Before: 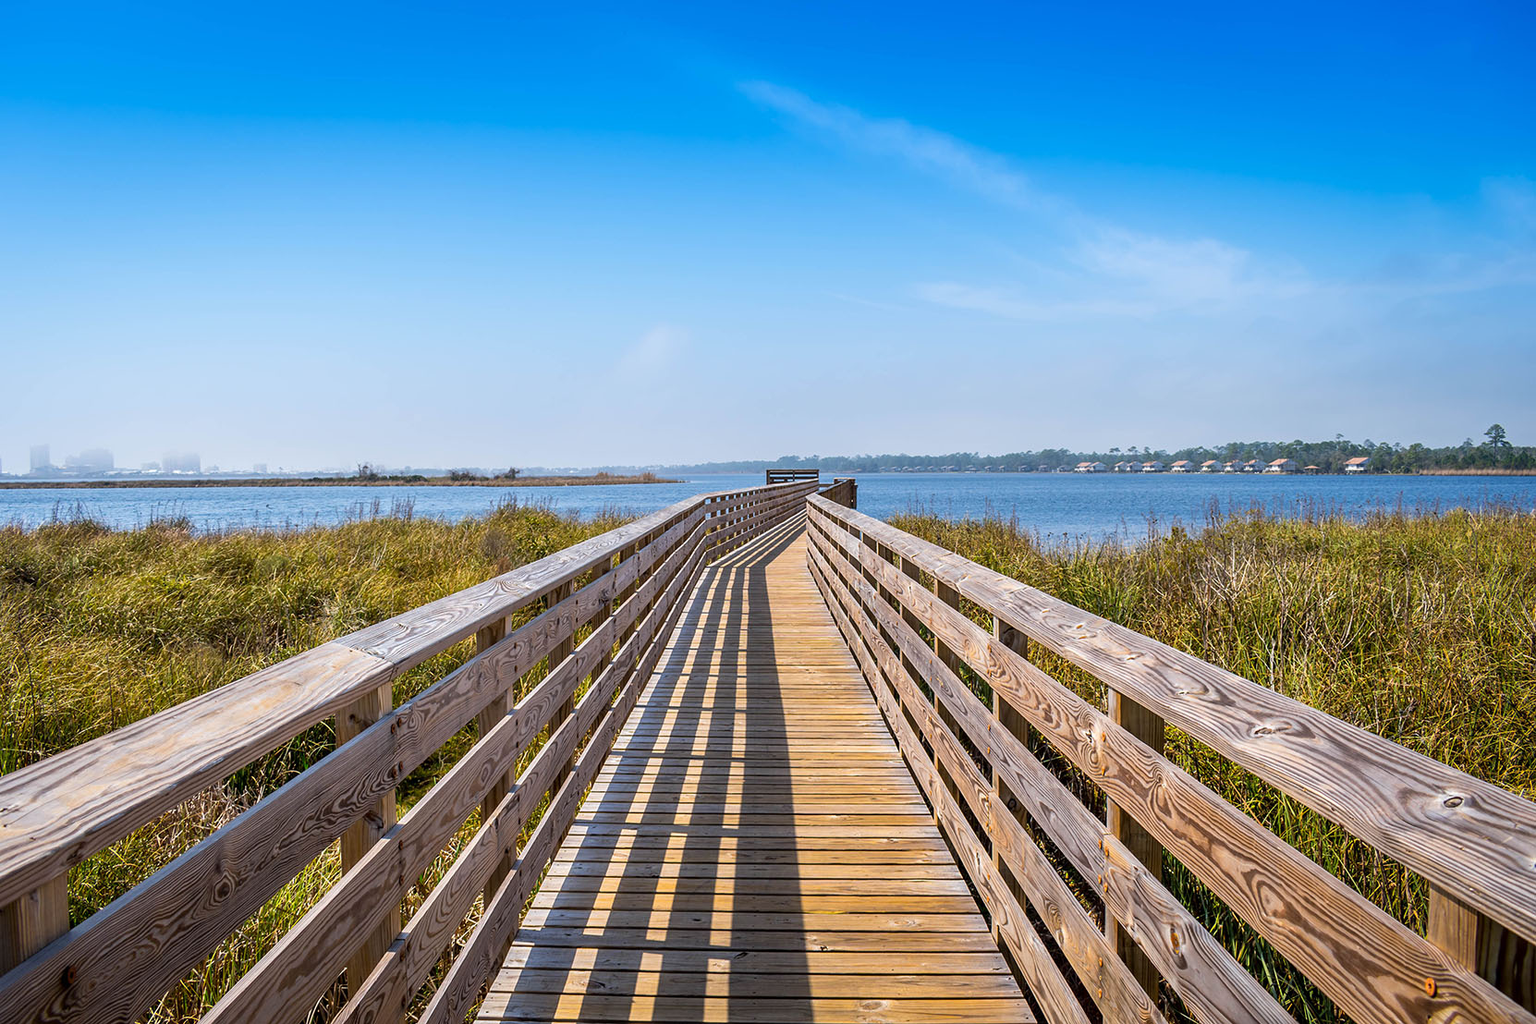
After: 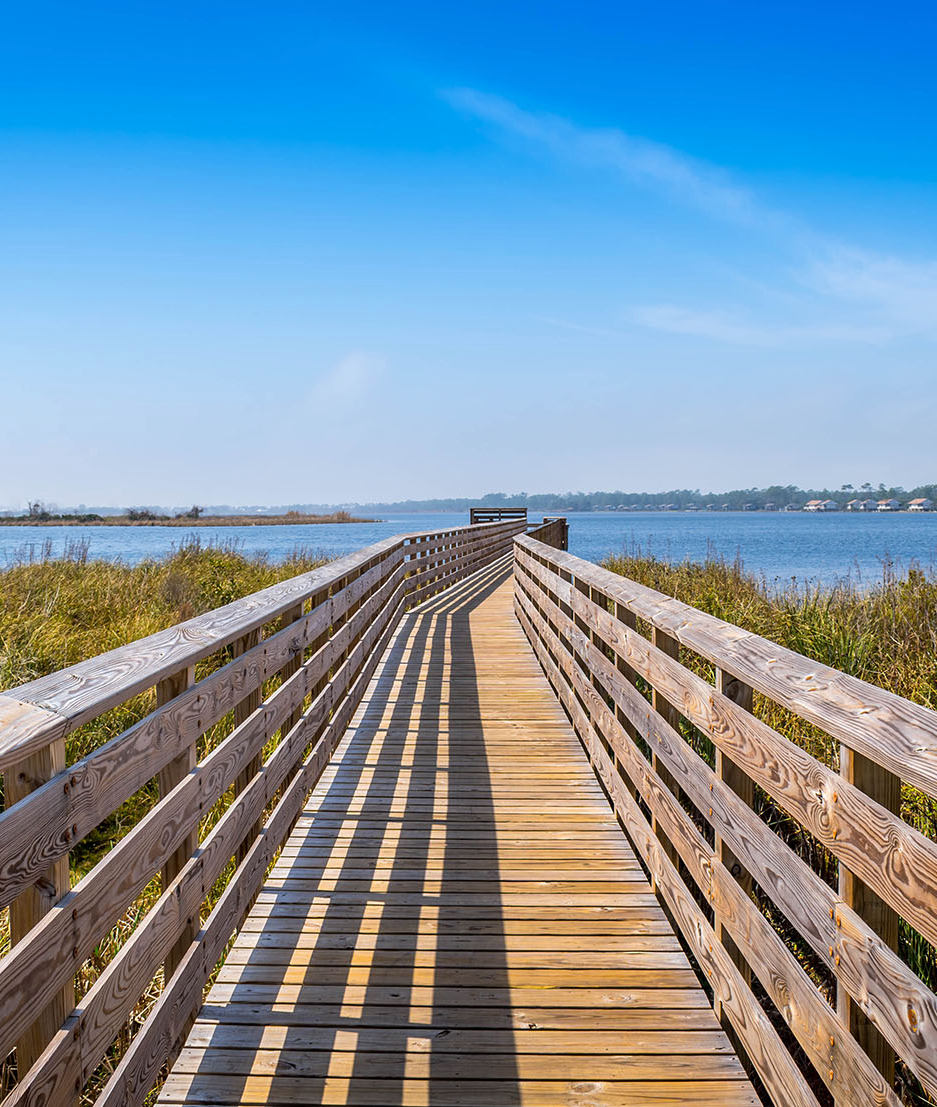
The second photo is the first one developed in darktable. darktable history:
crop: left 21.607%, right 21.991%, bottom 0.011%
tone equalizer: edges refinement/feathering 500, mask exposure compensation -1.57 EV, preserve details no
